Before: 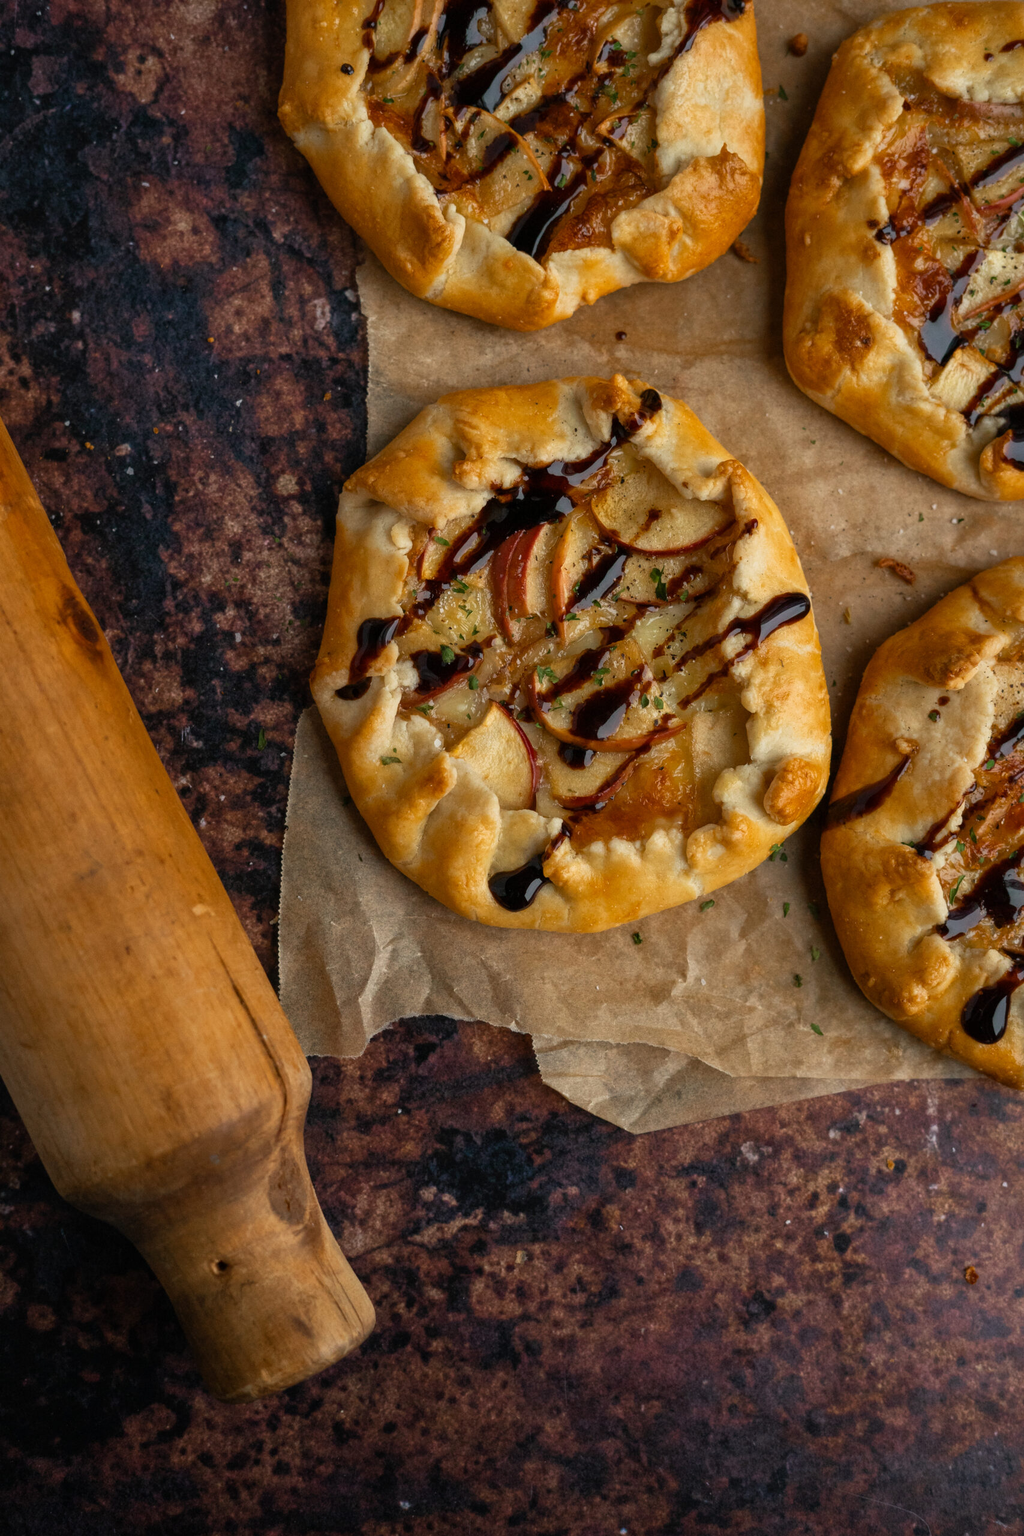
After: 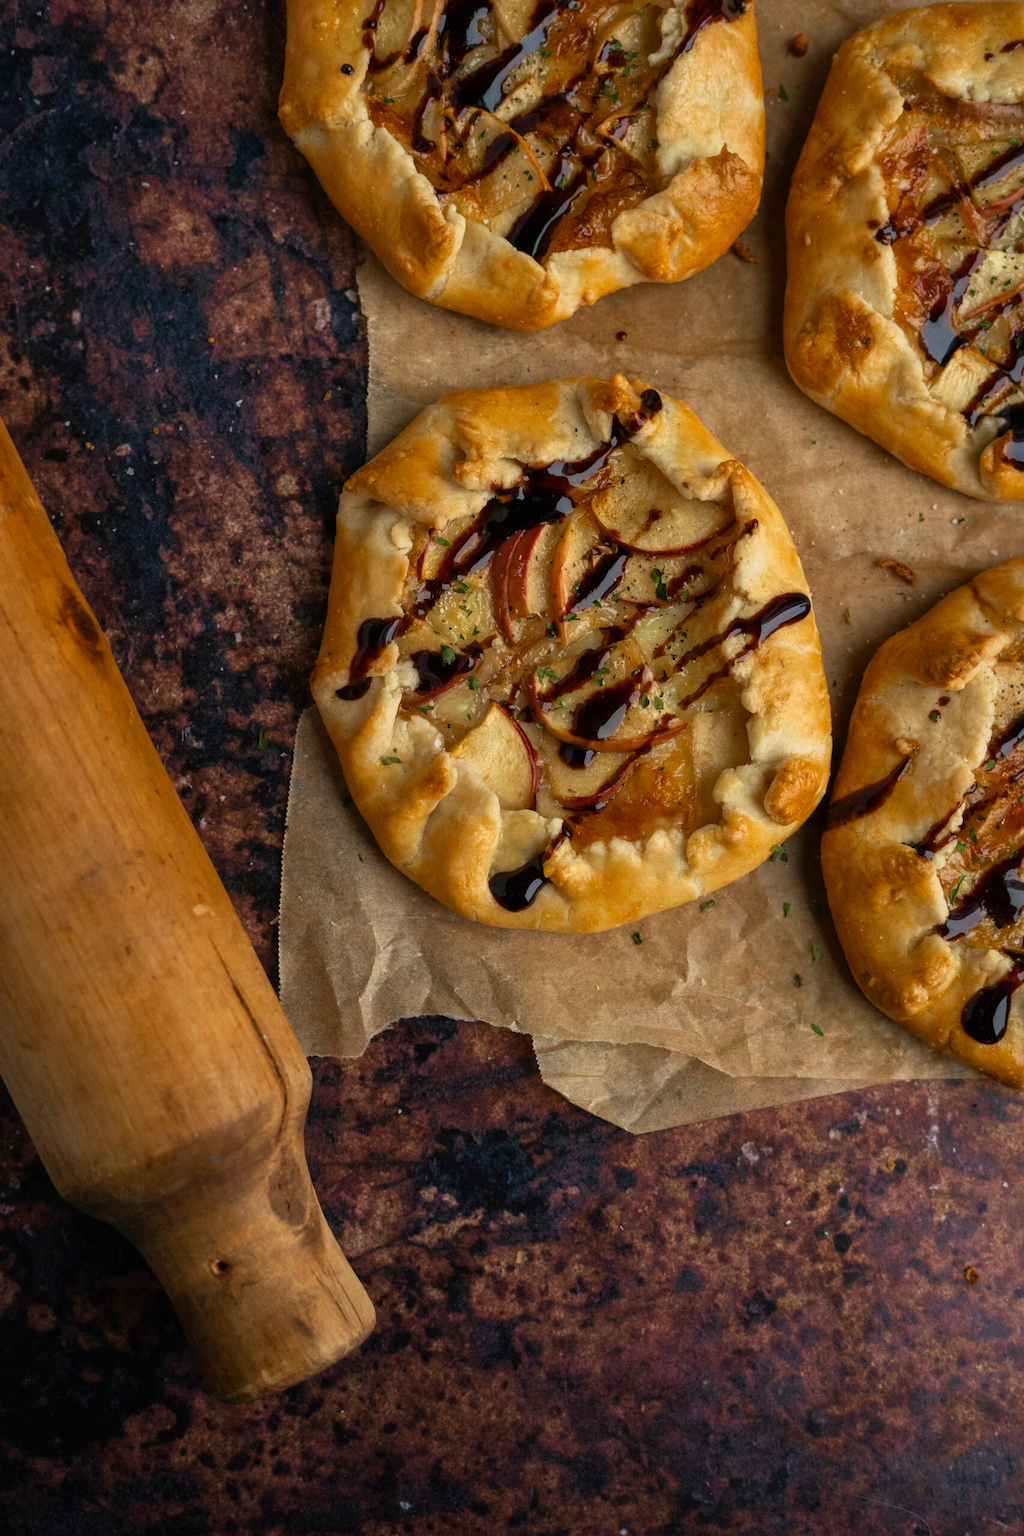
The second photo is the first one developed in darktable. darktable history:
velvia: on, module defaults
